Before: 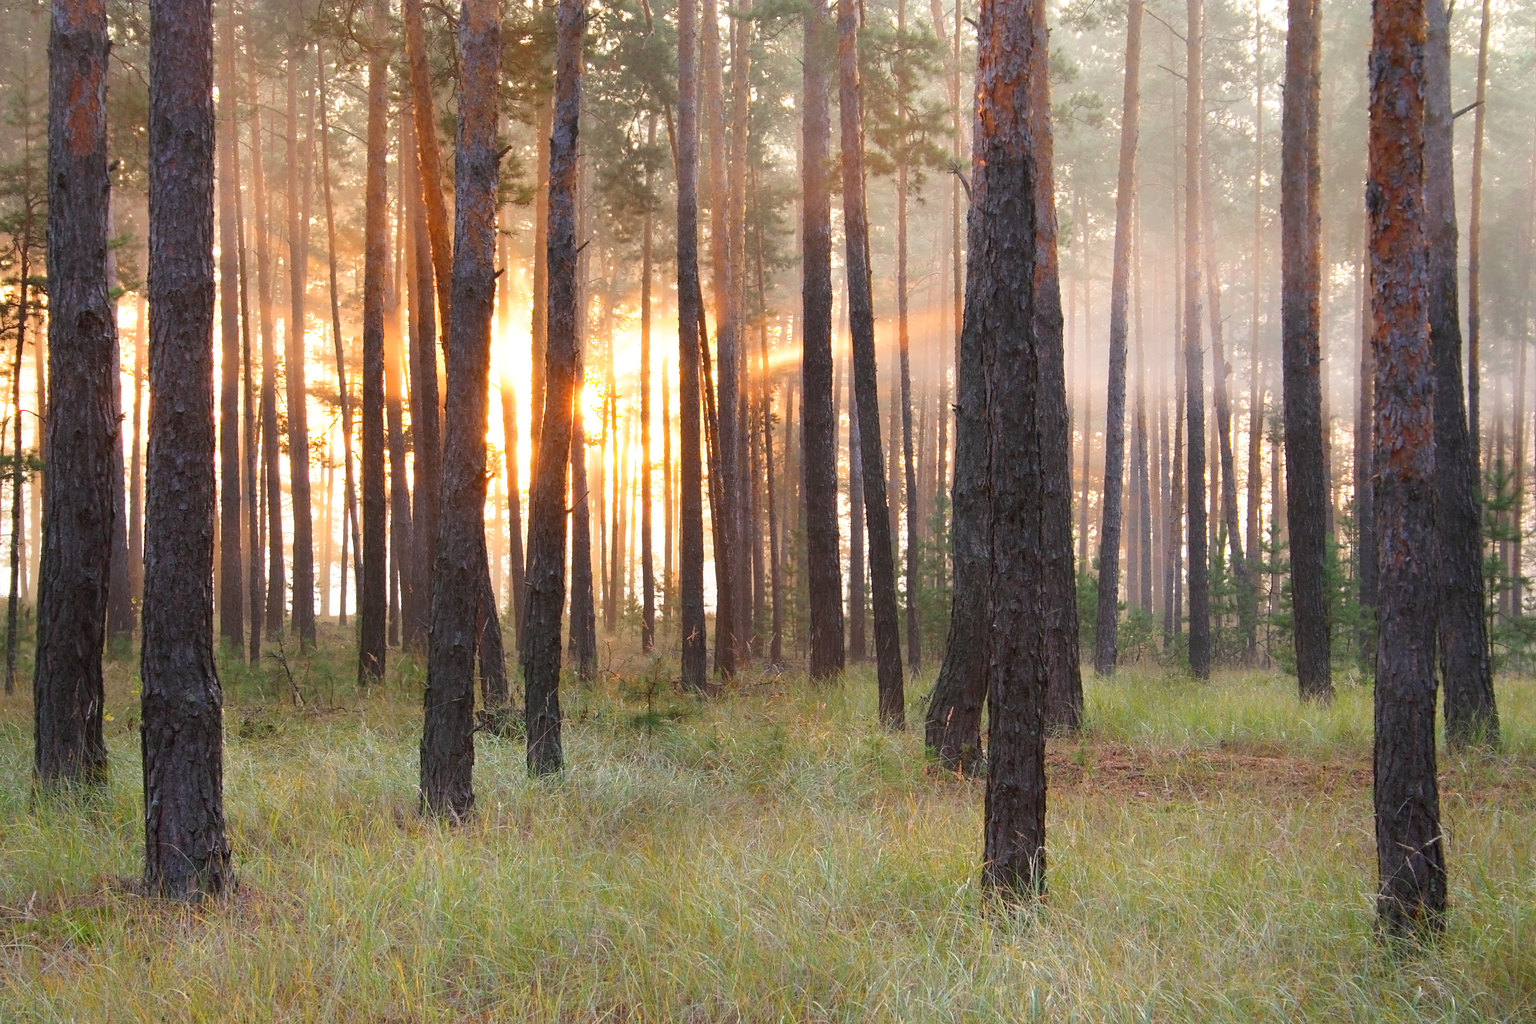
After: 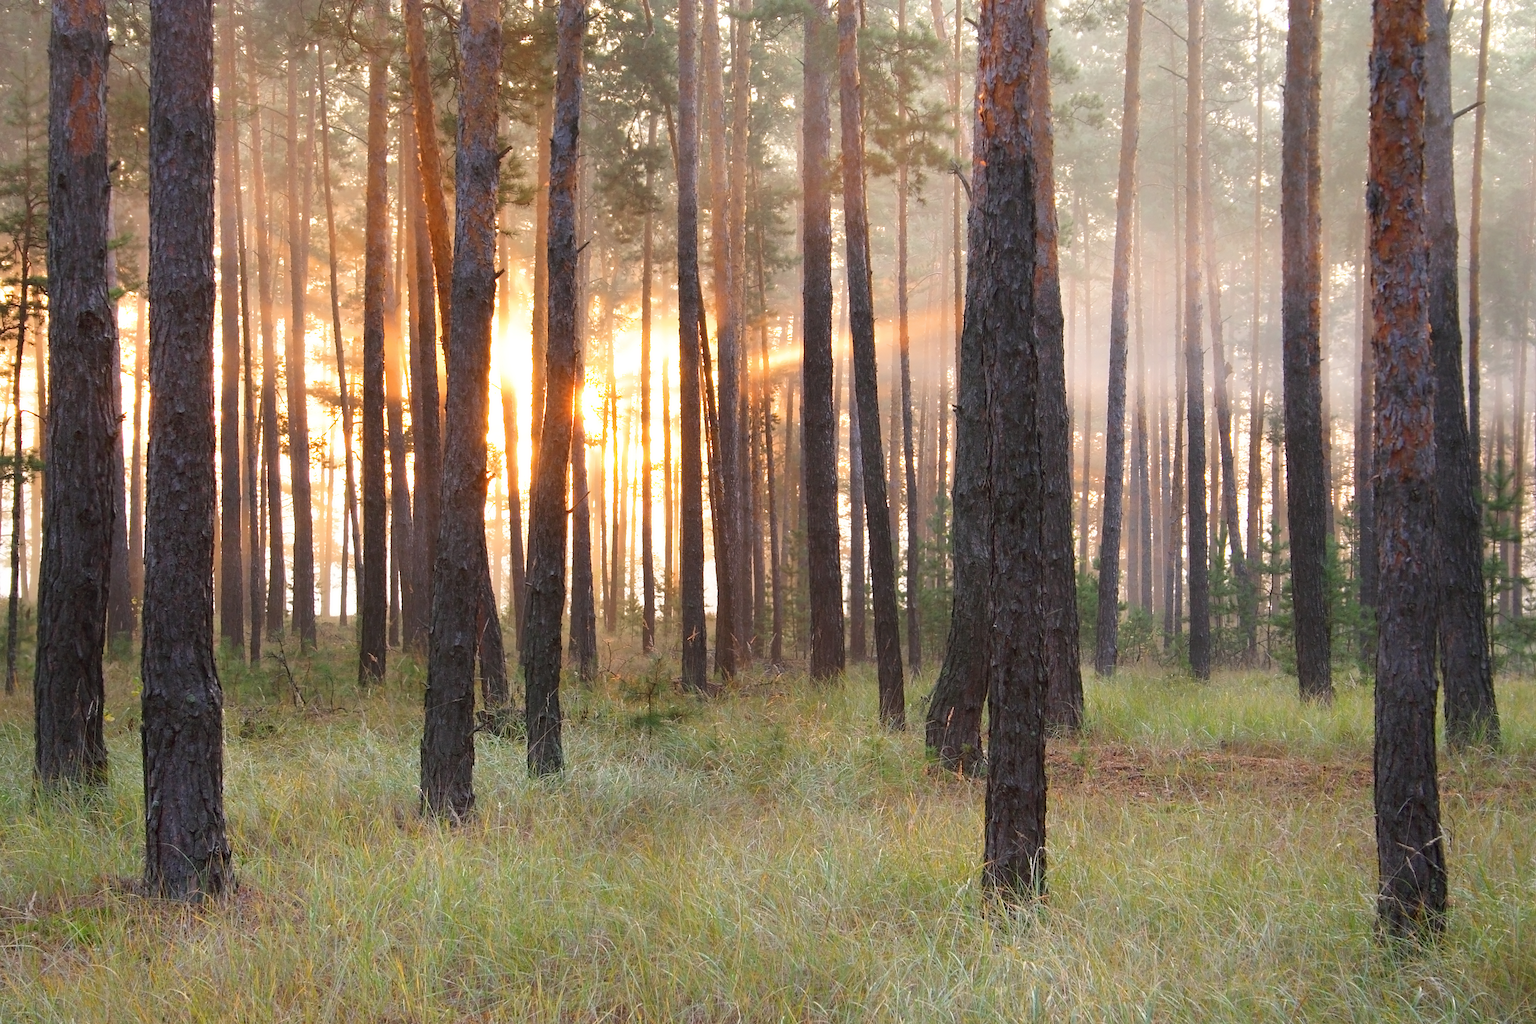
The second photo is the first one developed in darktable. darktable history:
sharpen: radius 1.021
contrast brightness saturation: saturation -0.047
